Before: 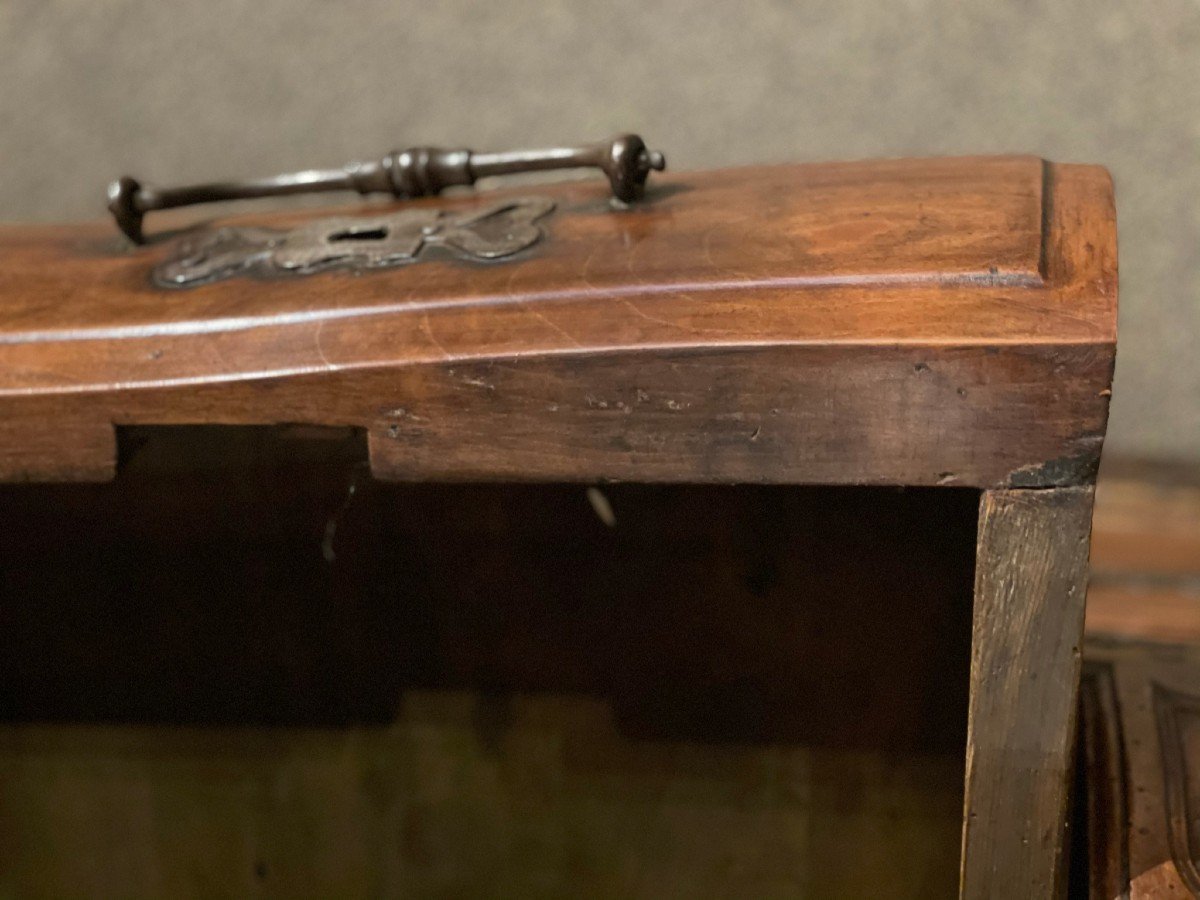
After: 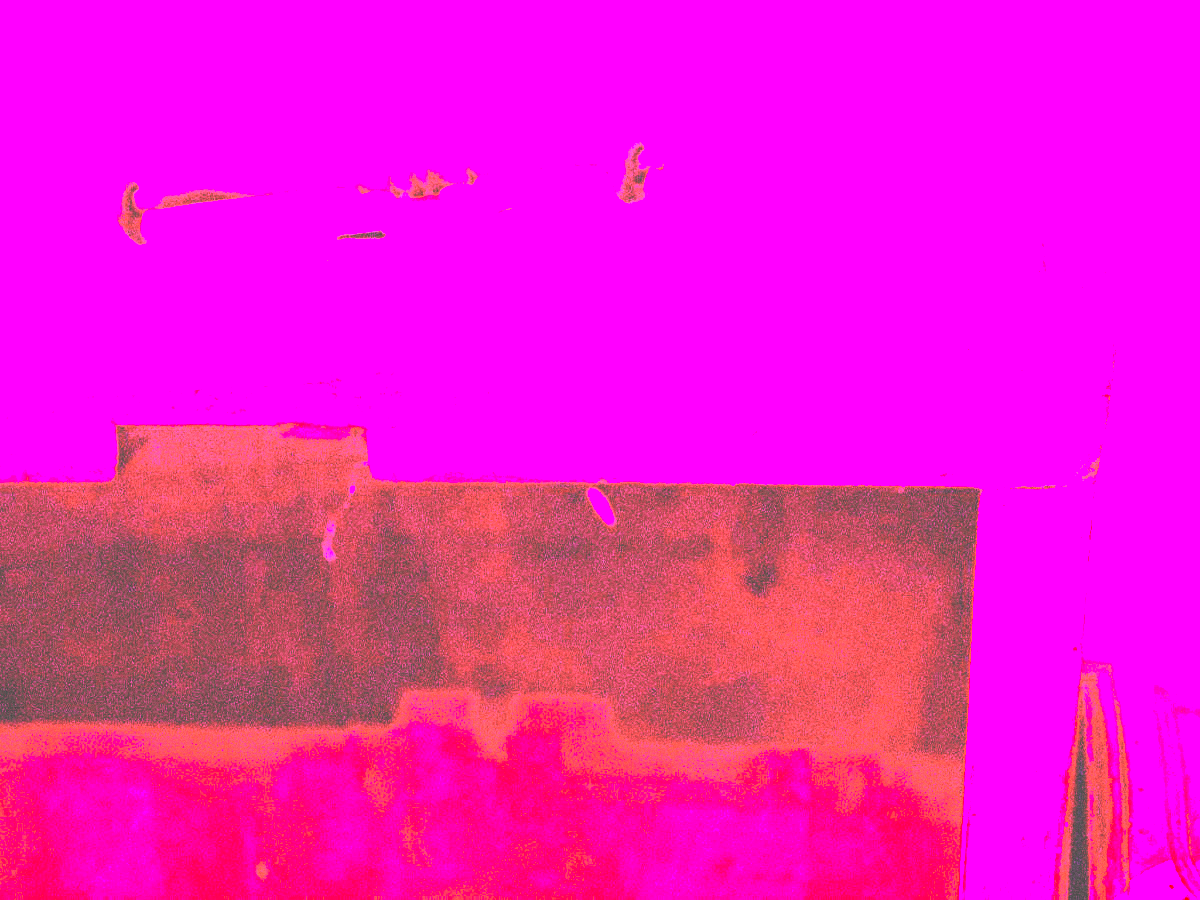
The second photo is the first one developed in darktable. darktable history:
white balance: red 8, blue 8
exposure: black level correction 0, exposure 0.7 EV, compensate exposure bias true, compensate highlight preservation false
tone curve: curves: ch0 [(0, 0) (0.003, 0.346) (0.011, 0.346) (0.025, 0.346) (0.044, 0.35) (0.069, 0.354) (0.1, 0.361) (0.136, 0.368) (0.177, 0.381) (0.224, 0.395) (0.277, 0.421) (0.335, 0.458) (0.399, 0.502) (0.468, 0.556) (0.543, 0.617) (0.623, 0.685) (0.709, 0.748) (0.801, 0.814) (0.898, 0.865) (1, 1)], preserve colors none
grain: coarseness 3.21 ISO
